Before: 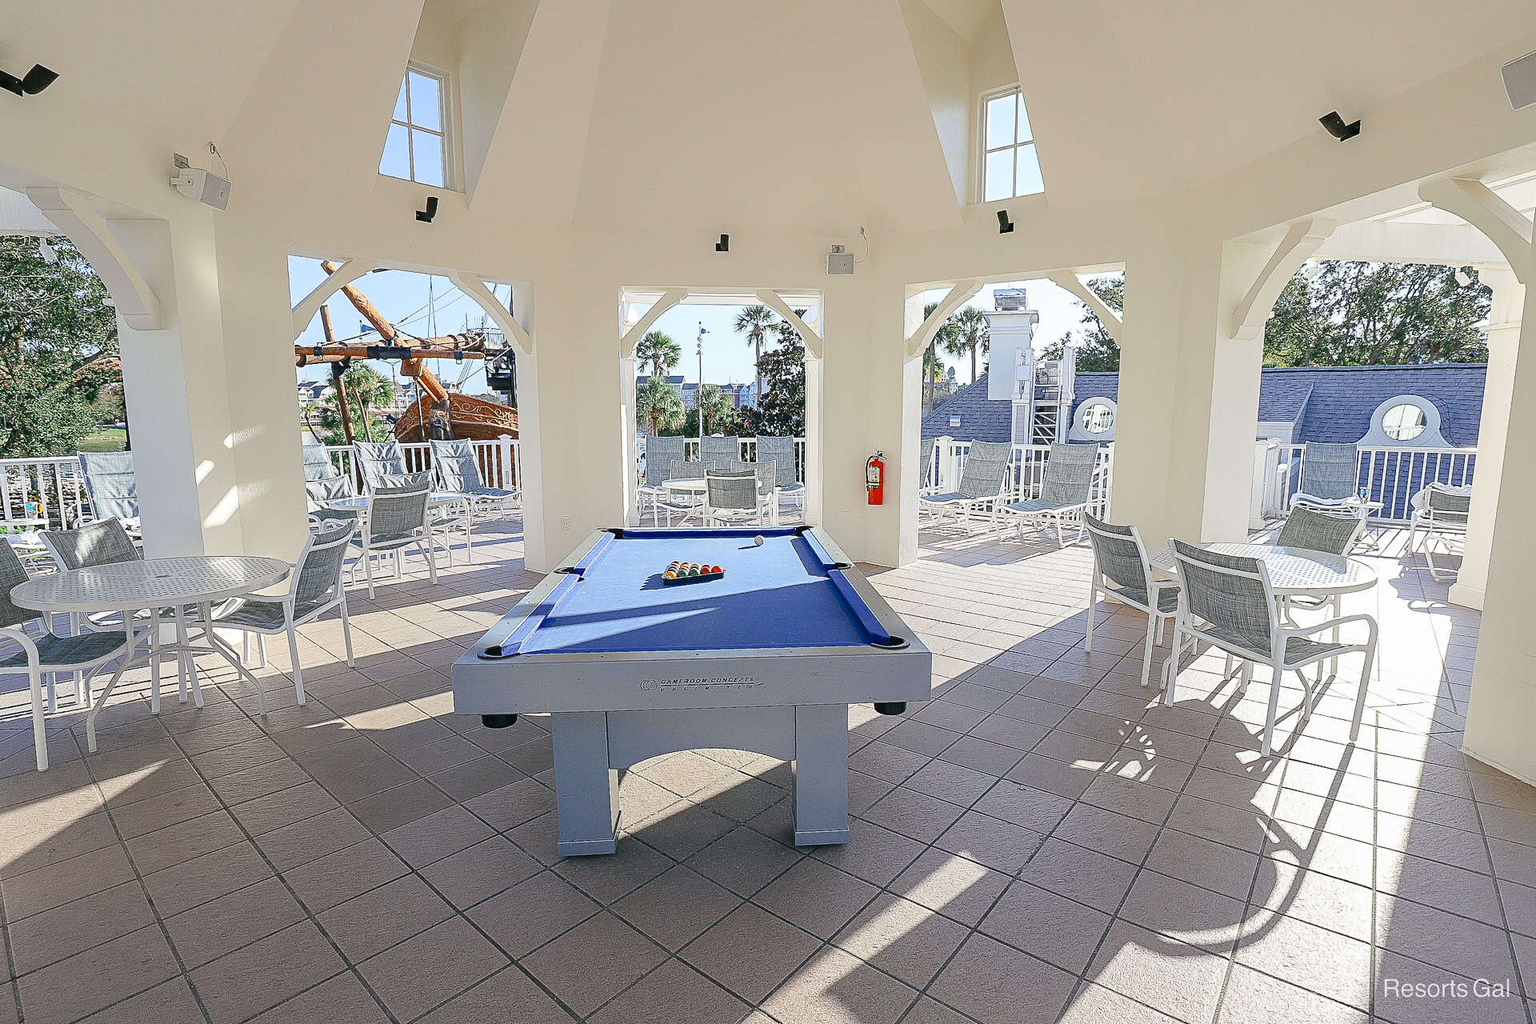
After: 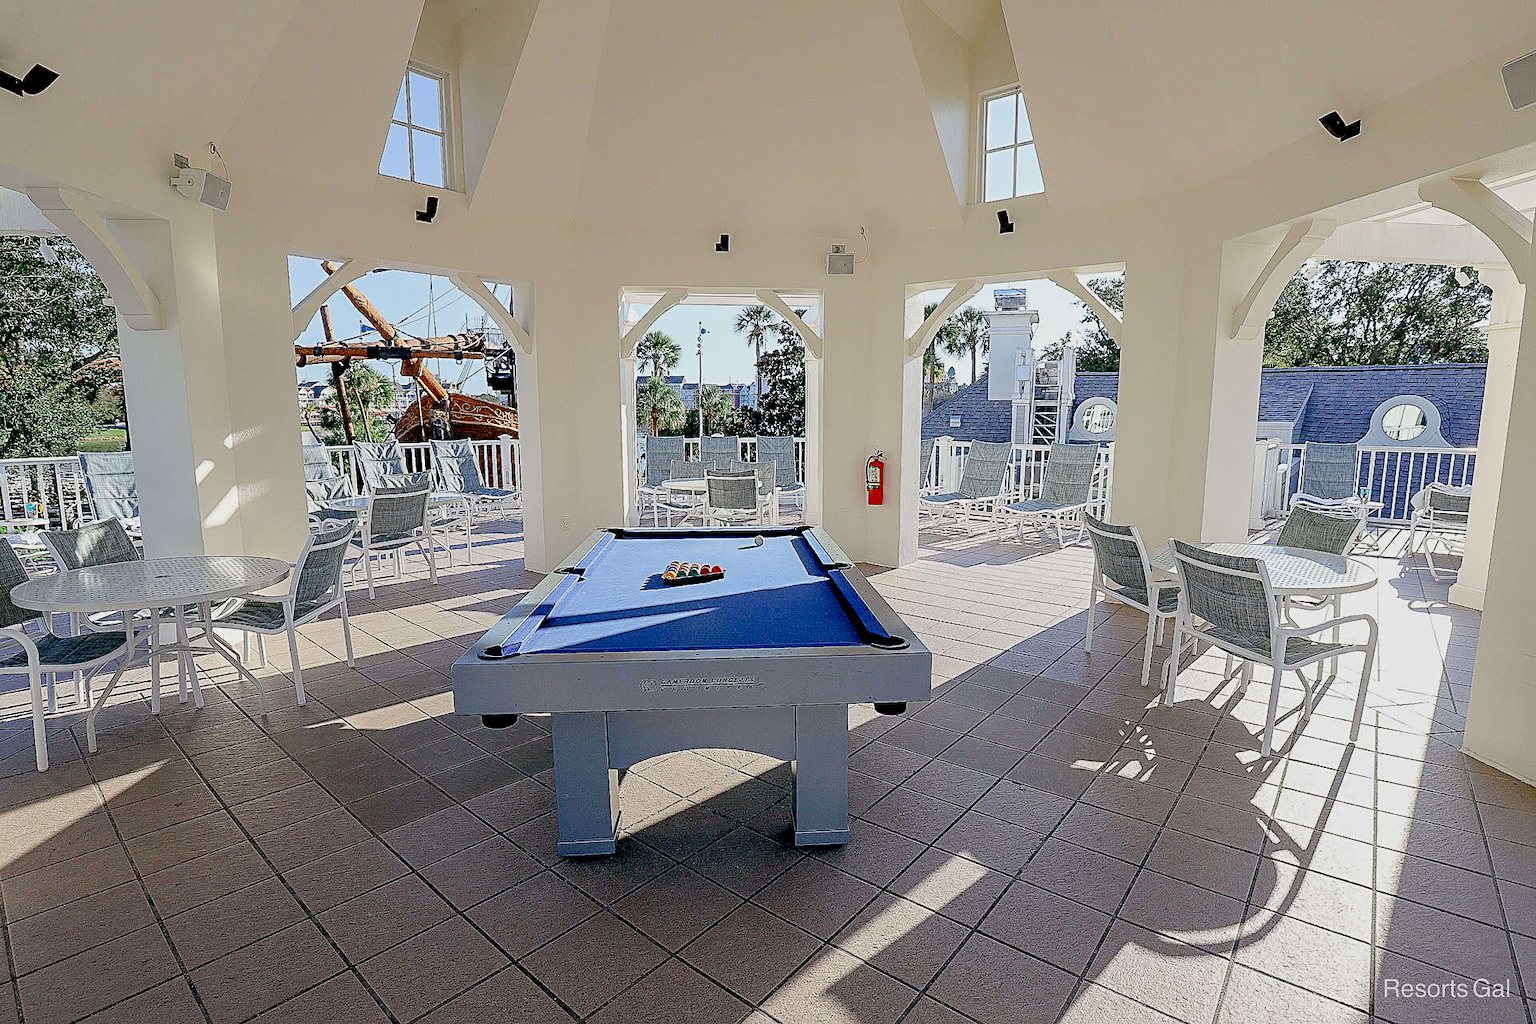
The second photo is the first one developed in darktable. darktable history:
sharpen: amount 0.201
exposure: black level correction 0.045, exposure -0.228 EV, compensate highlight preservation false
tone equalizer: -7 EV 0.169 EV, -6 EV 0.1 EV, -5 EV 0.094 EV, -4 EV 0.034 EV, -2 EV -0.033 EV, -1 EV -0.033 EV, +0 EV -0.088 EV
levels: white 90.73%
